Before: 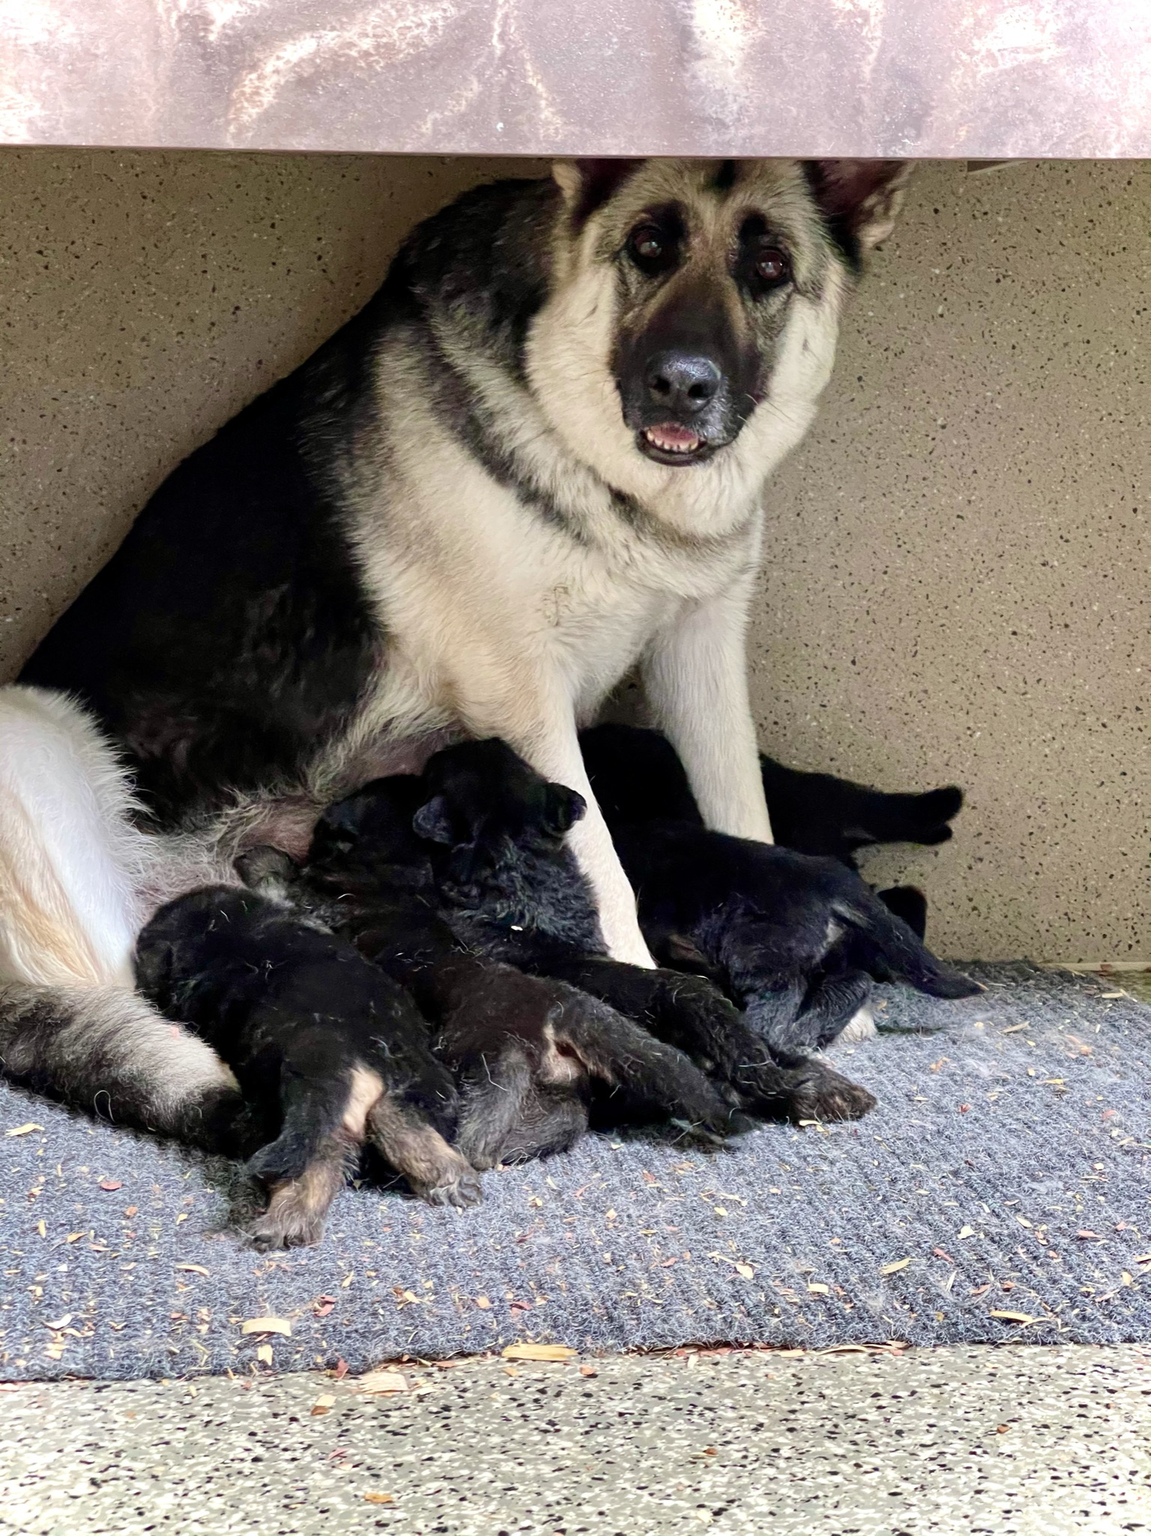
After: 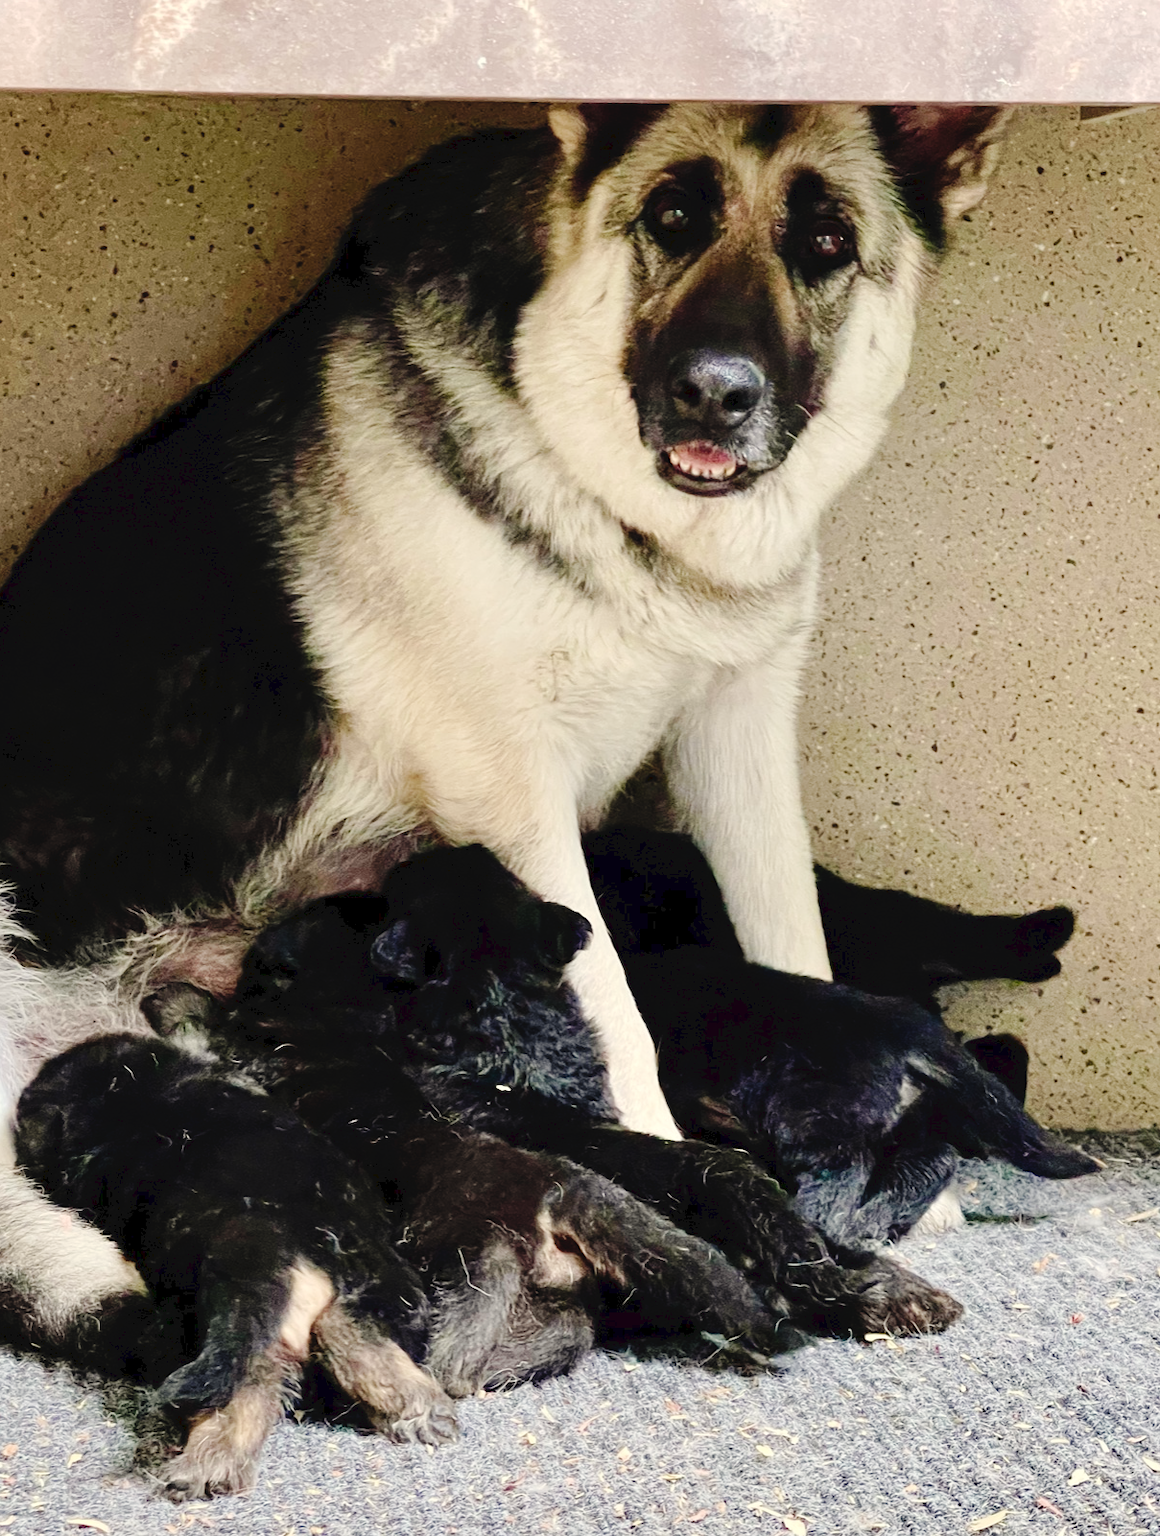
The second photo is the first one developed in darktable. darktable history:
crop and rotate: left 10.77%, top 5.1%, right 10.41%, bottom 16.76%
tone curve: curves: ch0 [(0, 0) (0.003, 0.044) (0.011, 0.045) (0.025, 0.048) (0.044, 0.051) (0.069, 0.065) (0.1, 0.08) (0.136, 0.108) (0.177, 0.152) (0.224, 0.216) (0.277, 0.305) (0.335, 0.392) (0.399, 0.481) (0.468, 0.579) (0.543, 0.658) (0.623, 0.729) (0.709, 0.8) (0.801, 0.867) (0.898, 0.93) (1, 1)], preserve colors none
white balance: red 1.029, blue 0.92
